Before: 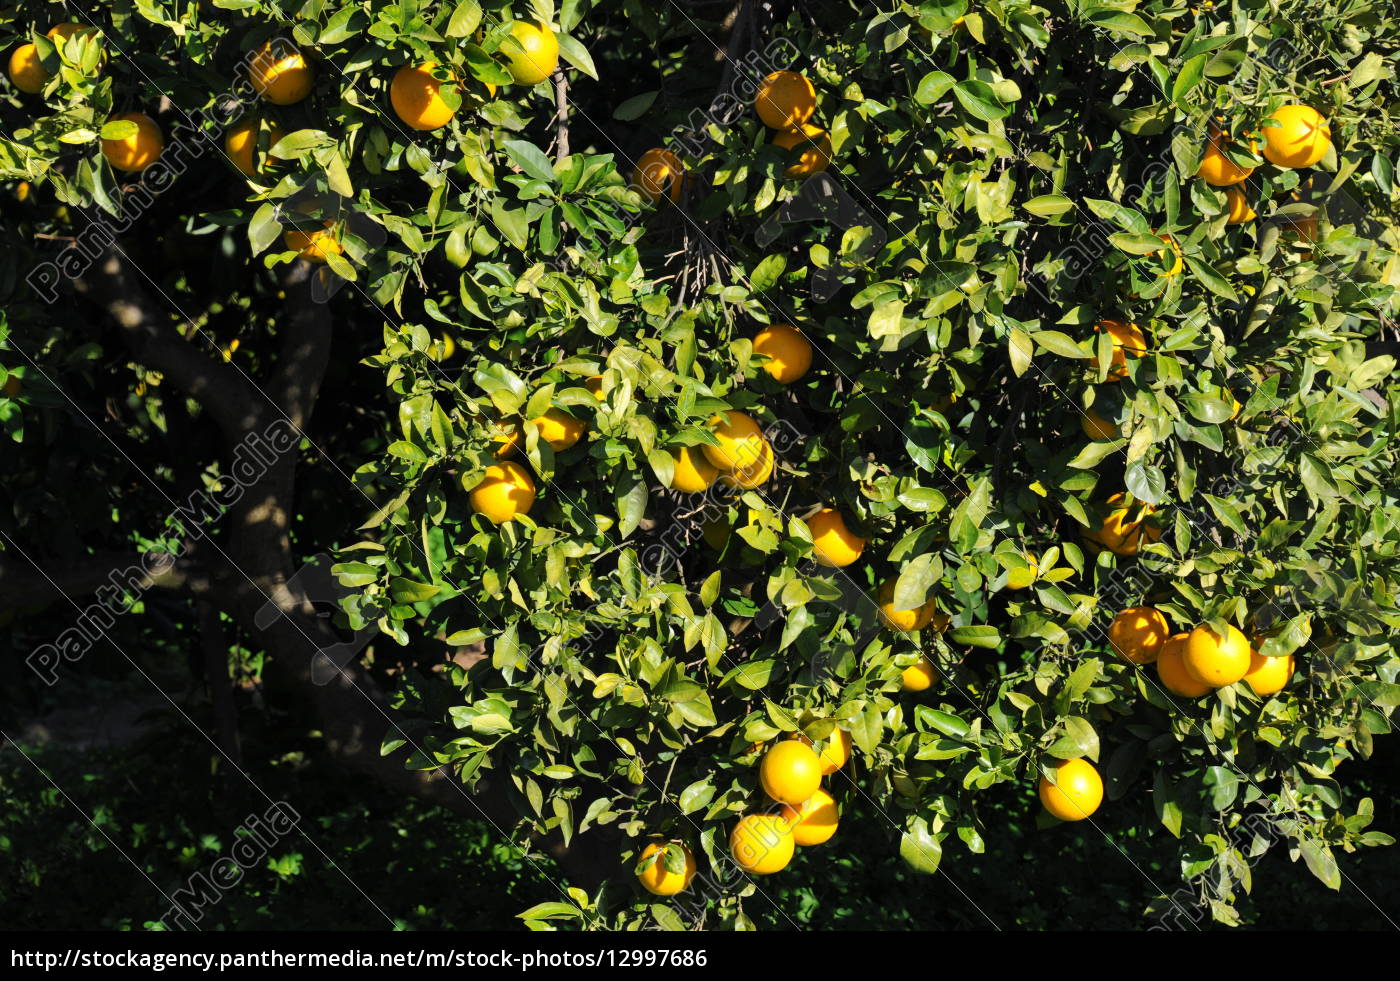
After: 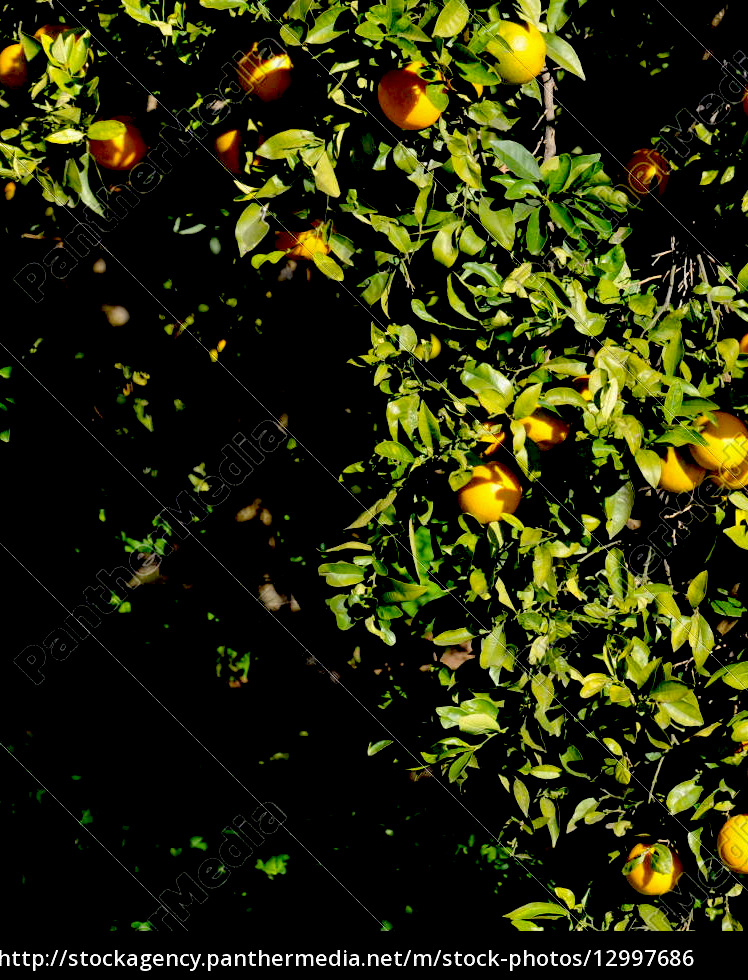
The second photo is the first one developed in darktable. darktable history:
tone equalizer: on, module defaults
crop: left 0.999%, right 45.557%, bottom 0.086%
exposure: black level correction 0.055, exposure -0.038 EV, compensate highlight preservation false
